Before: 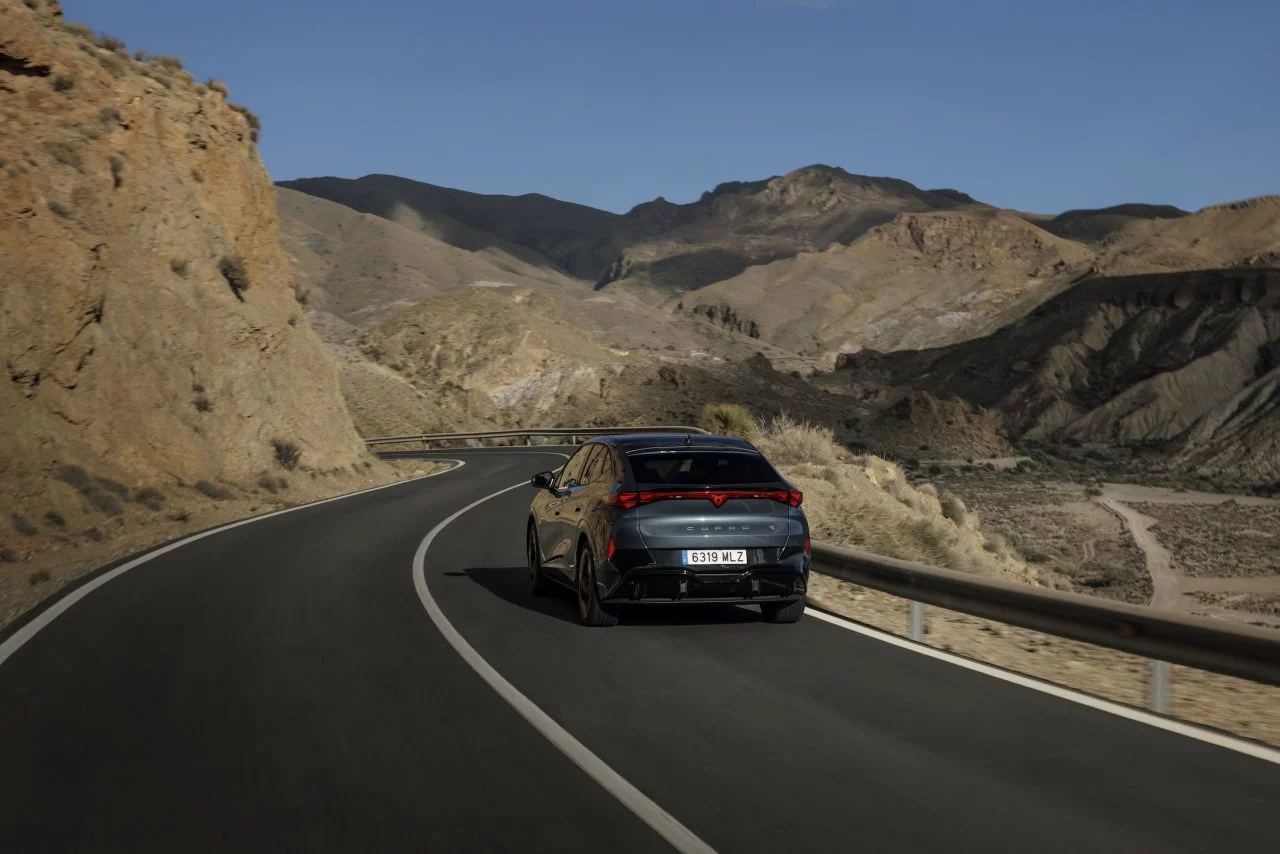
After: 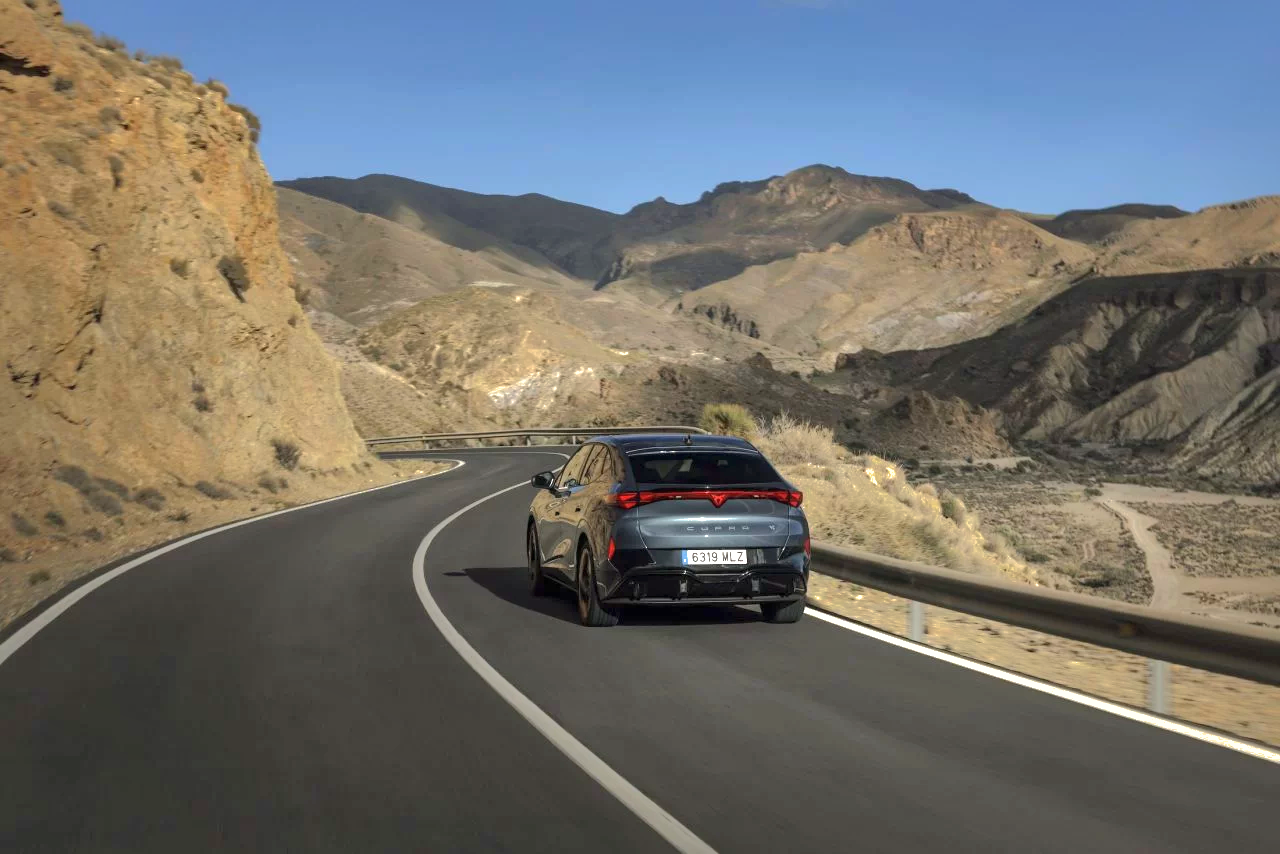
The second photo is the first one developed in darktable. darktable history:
exposure: black level correction 0, exposure 1.2 EV, compensate exposure bias true, compensate highlight preservation false
shadows and highlights: shadows 38.43, highlights -74.54
